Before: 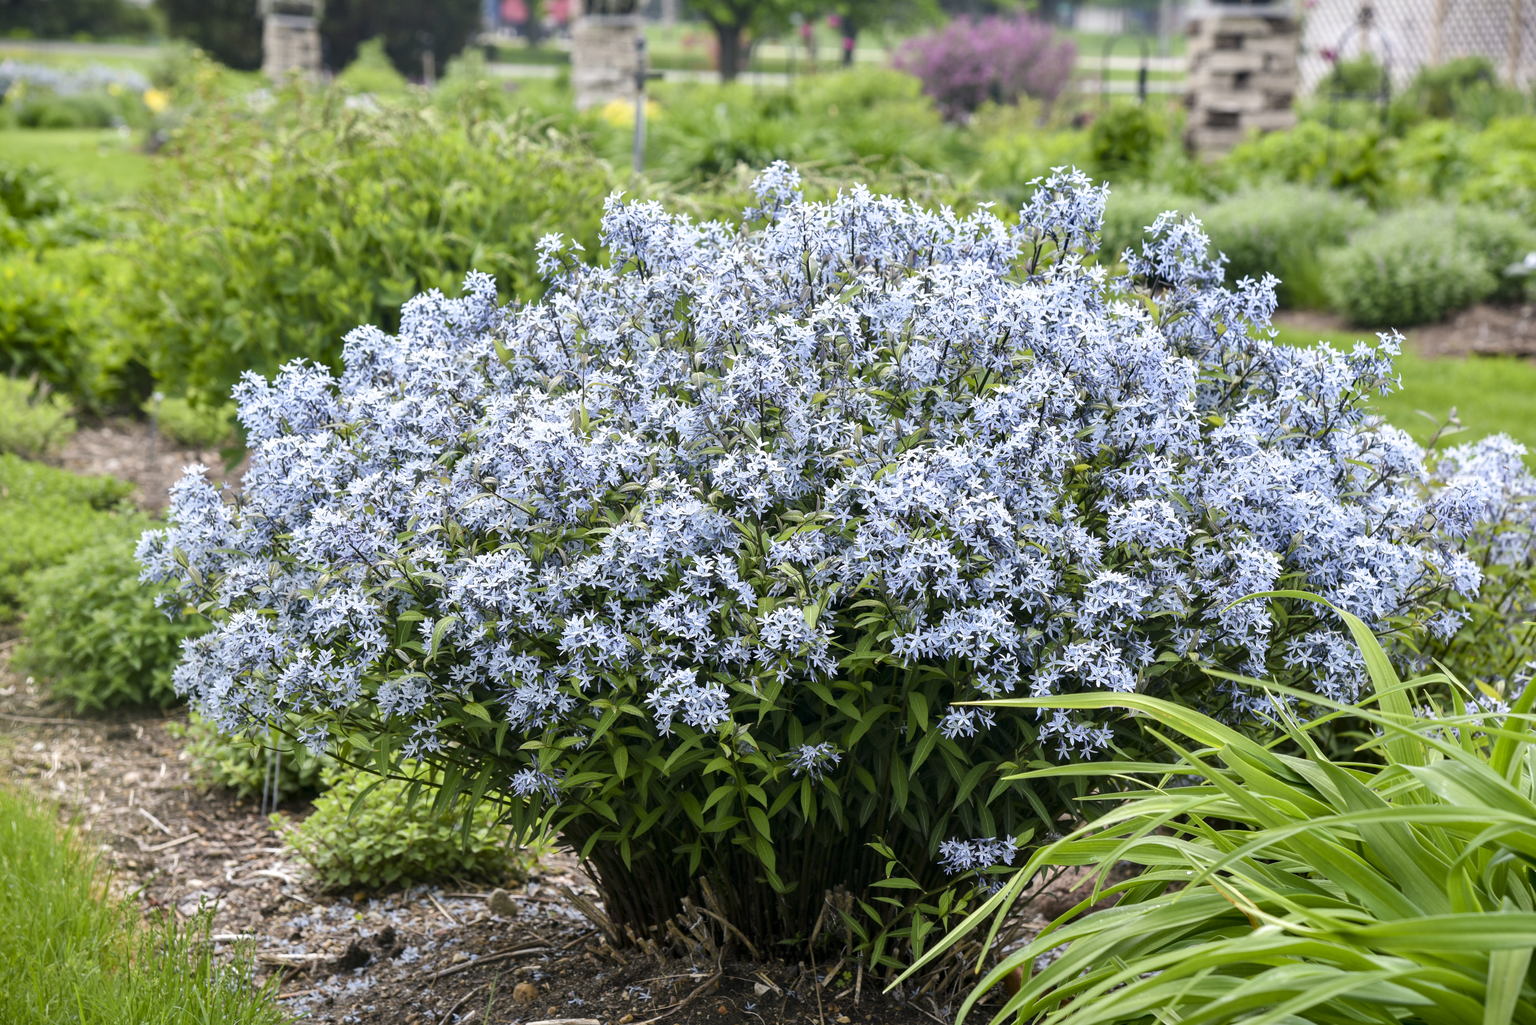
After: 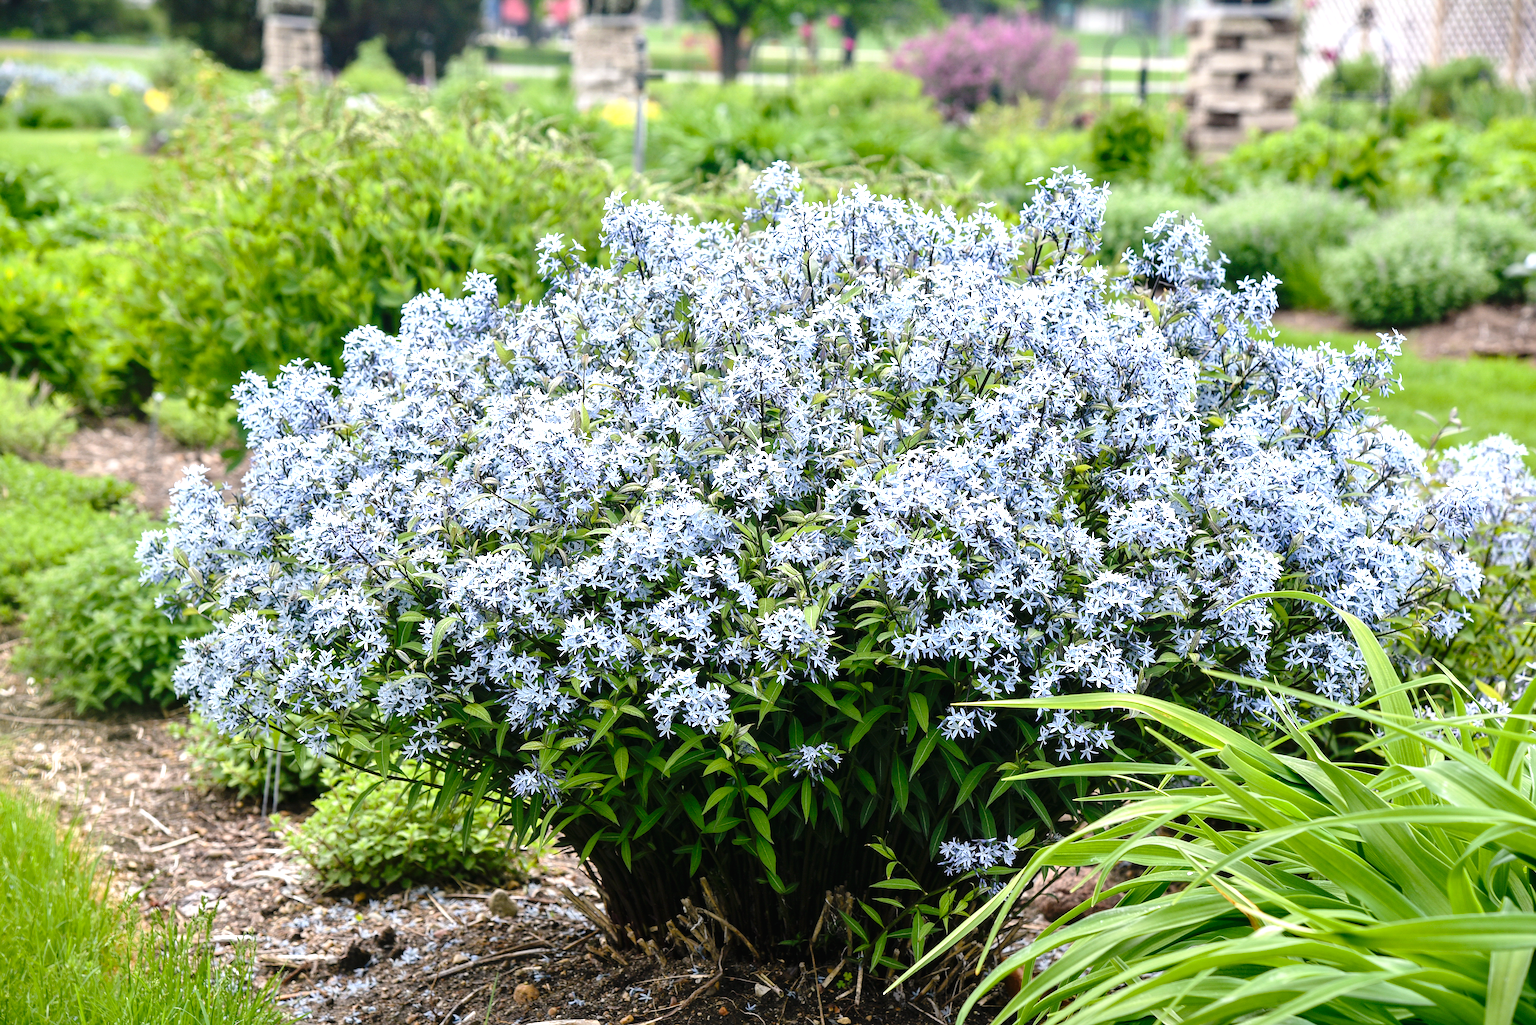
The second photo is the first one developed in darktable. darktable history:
exposure: black level correction 0, exposure 0.694 EV, compensate highlight preservation false
sharpen: on, module defaults
tone curve: curves: ch0 [(0, 0.013) (0.175, 0.11) (0.337, 0.304) (0.498, 0.485) (0.78, 0.742) (0.993, 0.954)]; ch1 [(0, 0) (0.294, 0.184) (0.359, 0.34) (0.362, 0.35) (0.43, 0.41) (0.469, 0.463) (0.495, 0.502) (0.54, 0.563) (0.612, 0.641) (1, 1)]; ch2 [(0, 0) (0.44, 0.437) (0.495, 0.502) (0.524, 0.534) (0.557, 0.56) (0.634, 0.654) (0.728, 0.722) (1, 1)], preserve colors none
